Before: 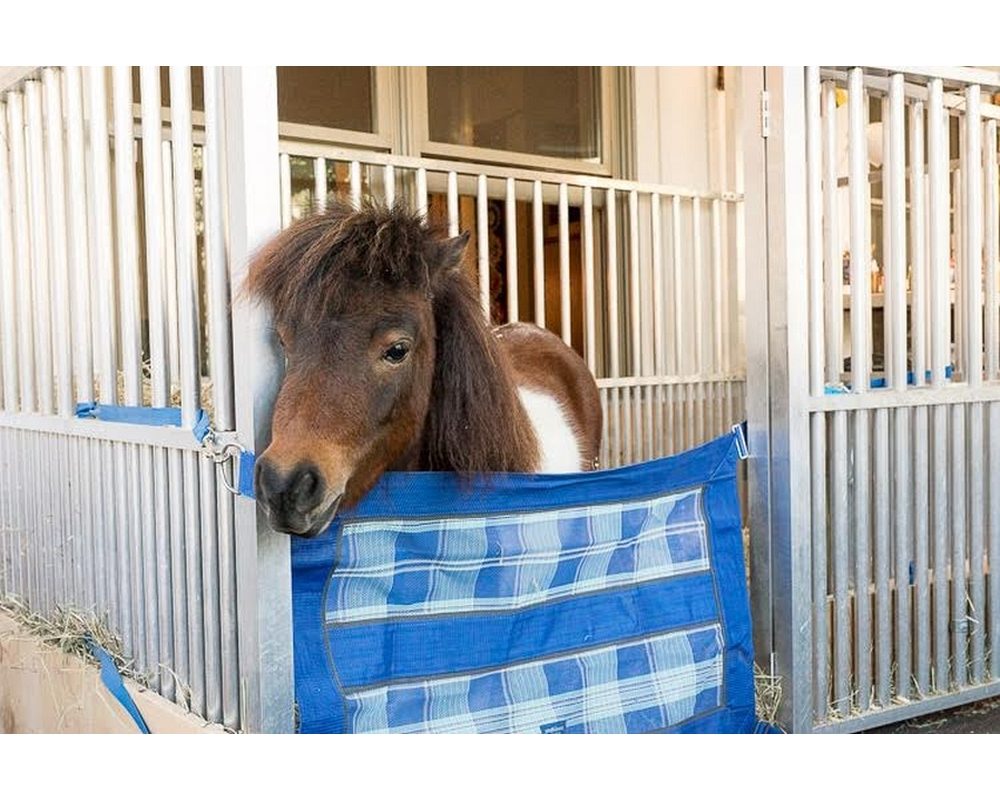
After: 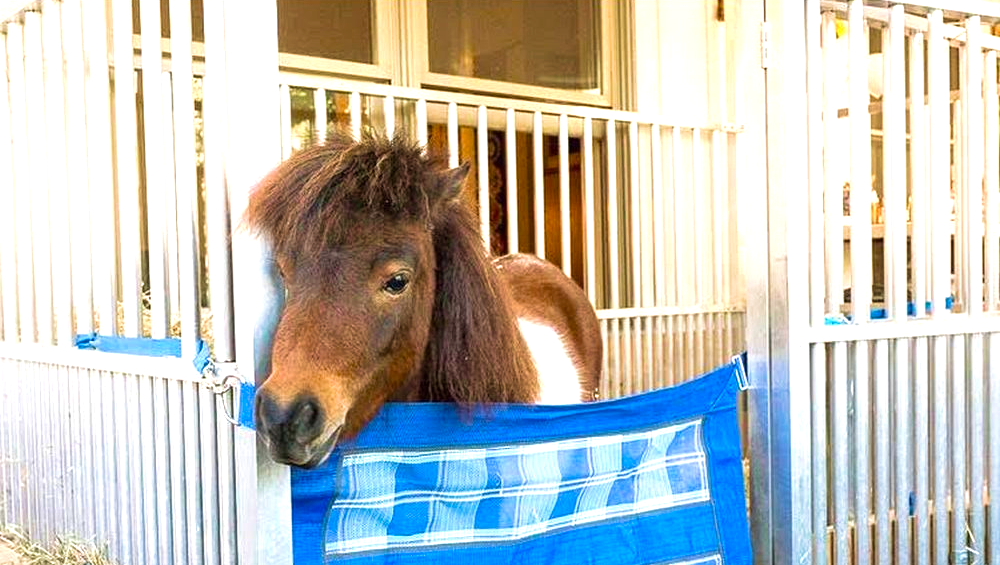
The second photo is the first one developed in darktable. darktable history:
crop and rotate: top 8.699%, bottom 20.661%
exposure: black level correction 0, exposure 0.696 EV, compensate highlight preservation false
color balance rgb: shadows fall-off 102.452%, linear chroma grading › global chroma 15.626%, perceptual saturation grading › global saturation 0.201%, perceptual saturation grading › mid-tones 11.448%, mask middle-gray fulcrum 23.006%, global vibrance 20%
velvia: strength 44.97%
